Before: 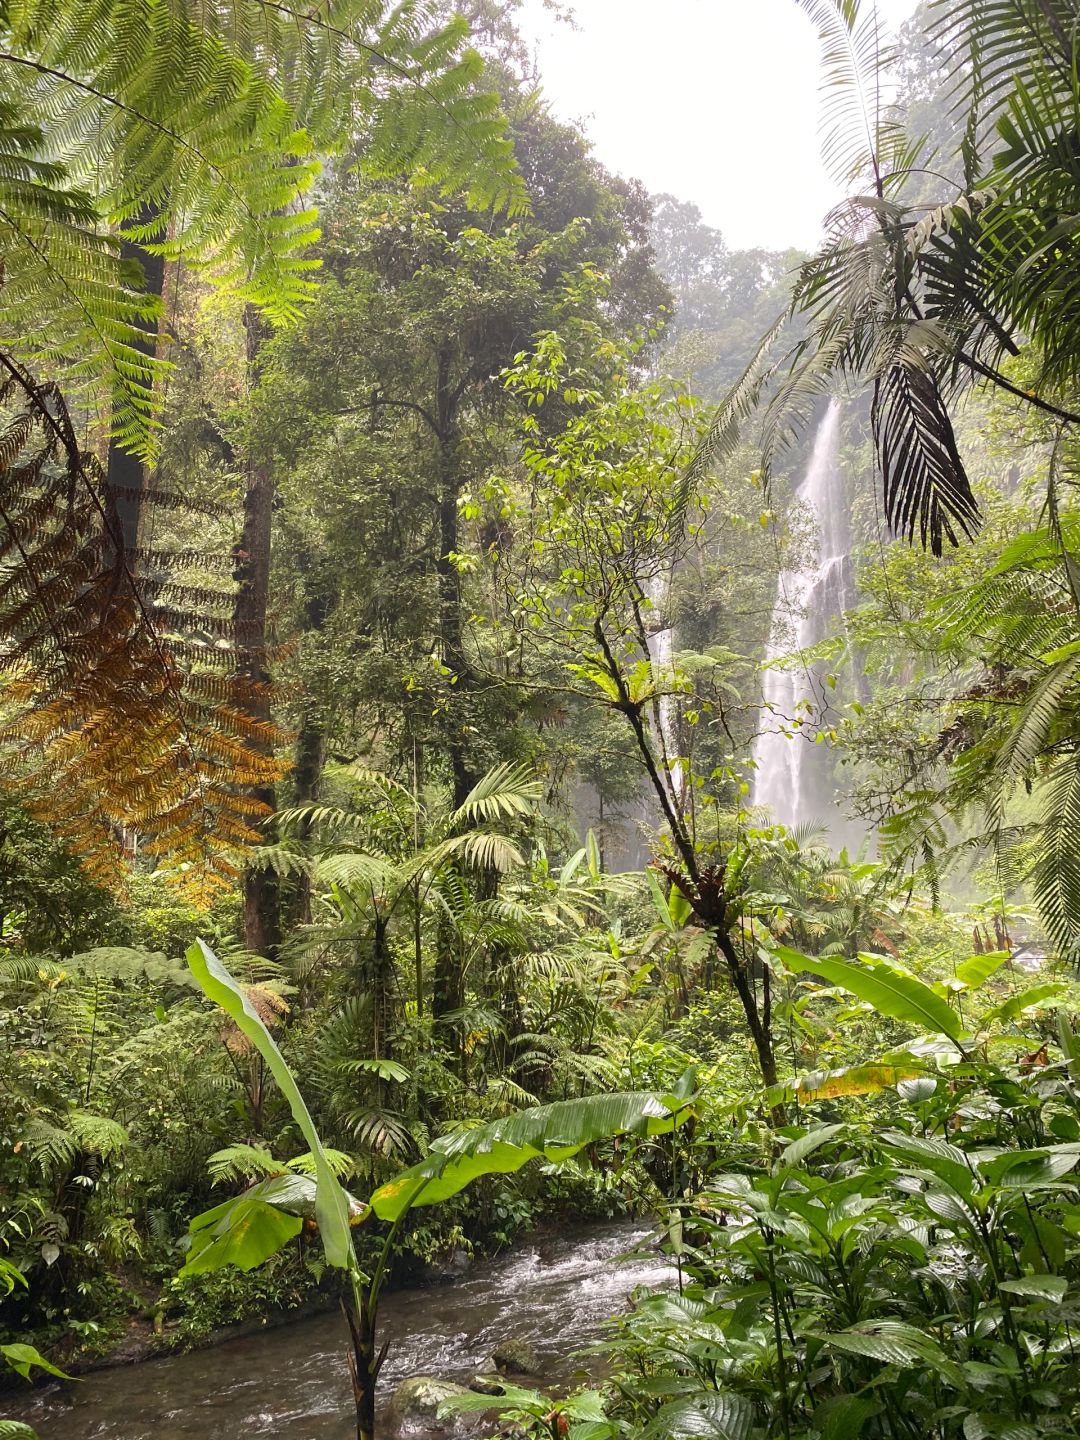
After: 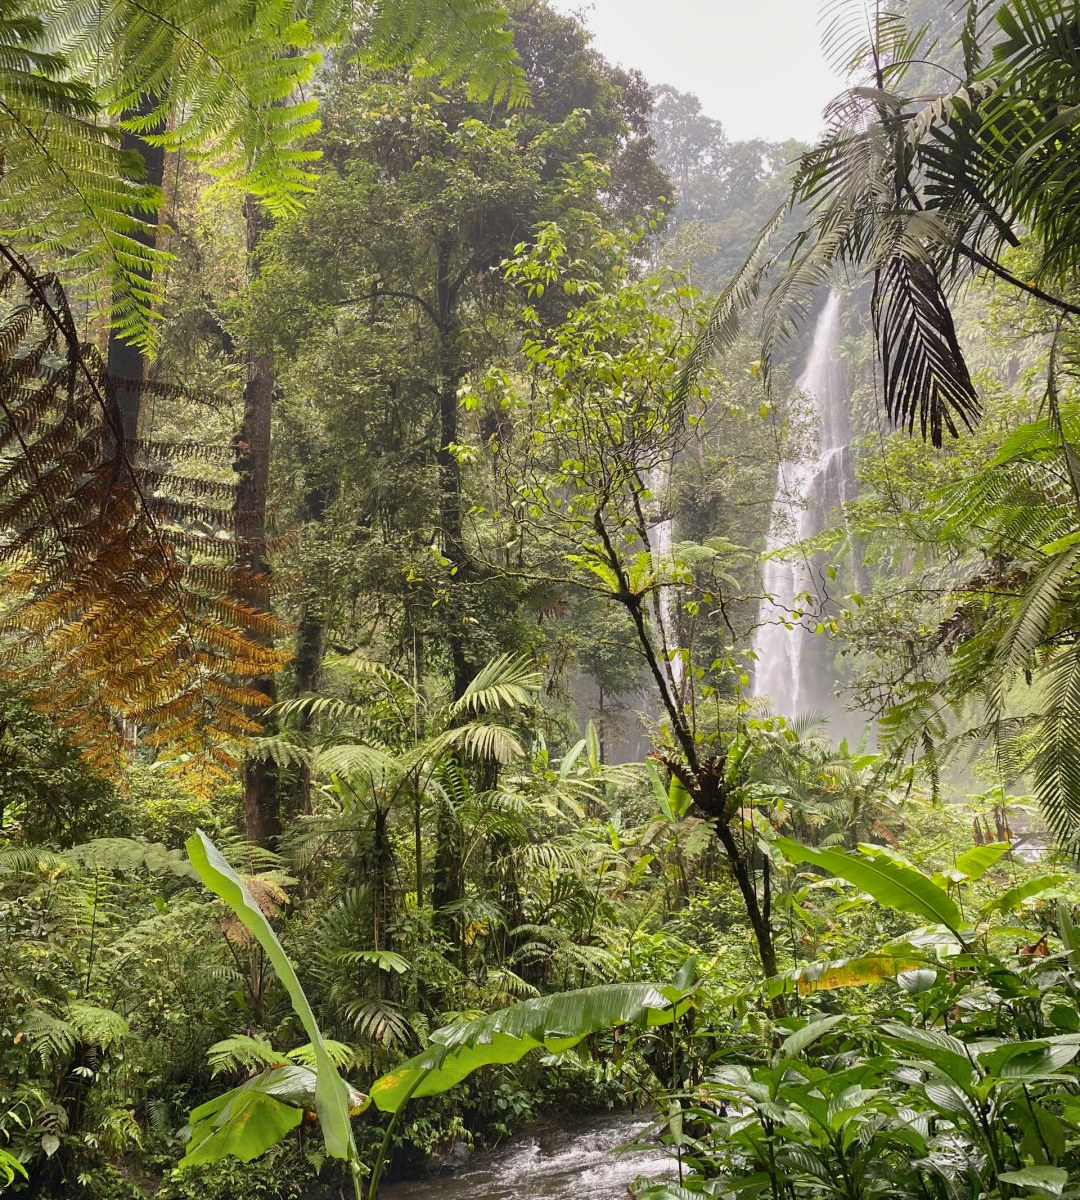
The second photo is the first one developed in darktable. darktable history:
exposure: exposure -0.177 EV, compensate highlight preservation false
crop: top 7.625%, bottom 8.027%
shadows and highlights: soften with gaussian
